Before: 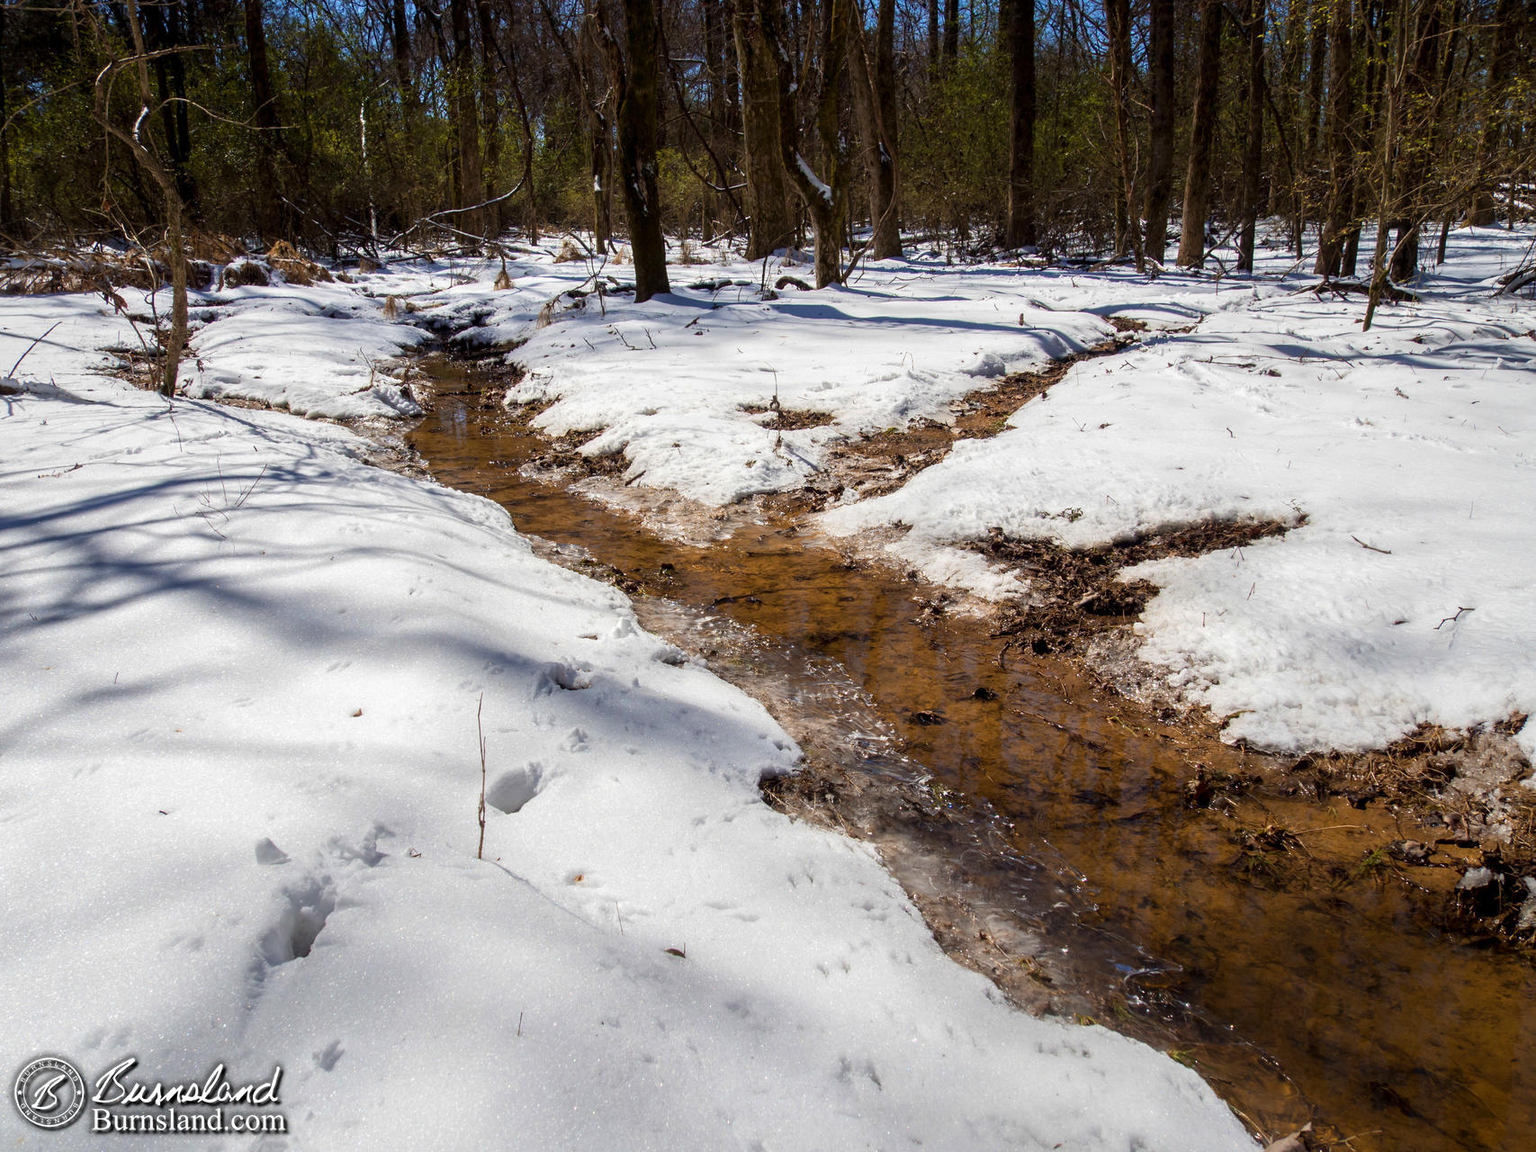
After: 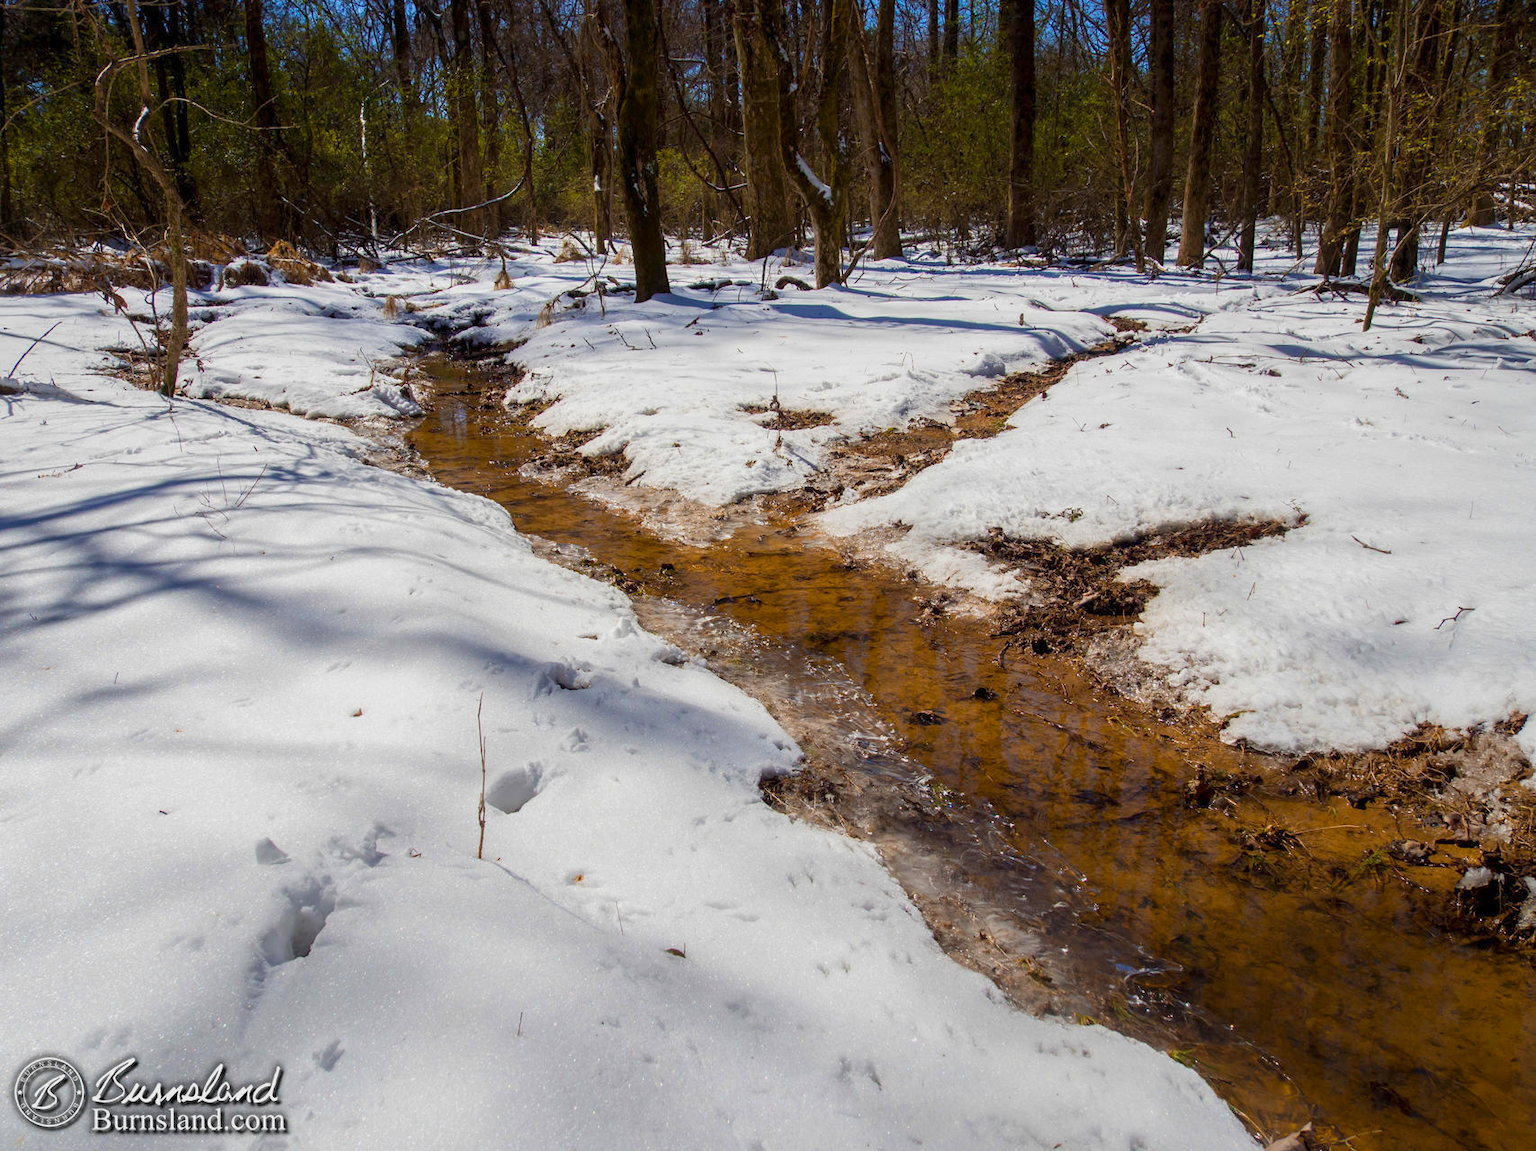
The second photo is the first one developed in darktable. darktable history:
color balance rgb: perceptual saturation grading › global saturation 19.661%, contrast -10.606%
